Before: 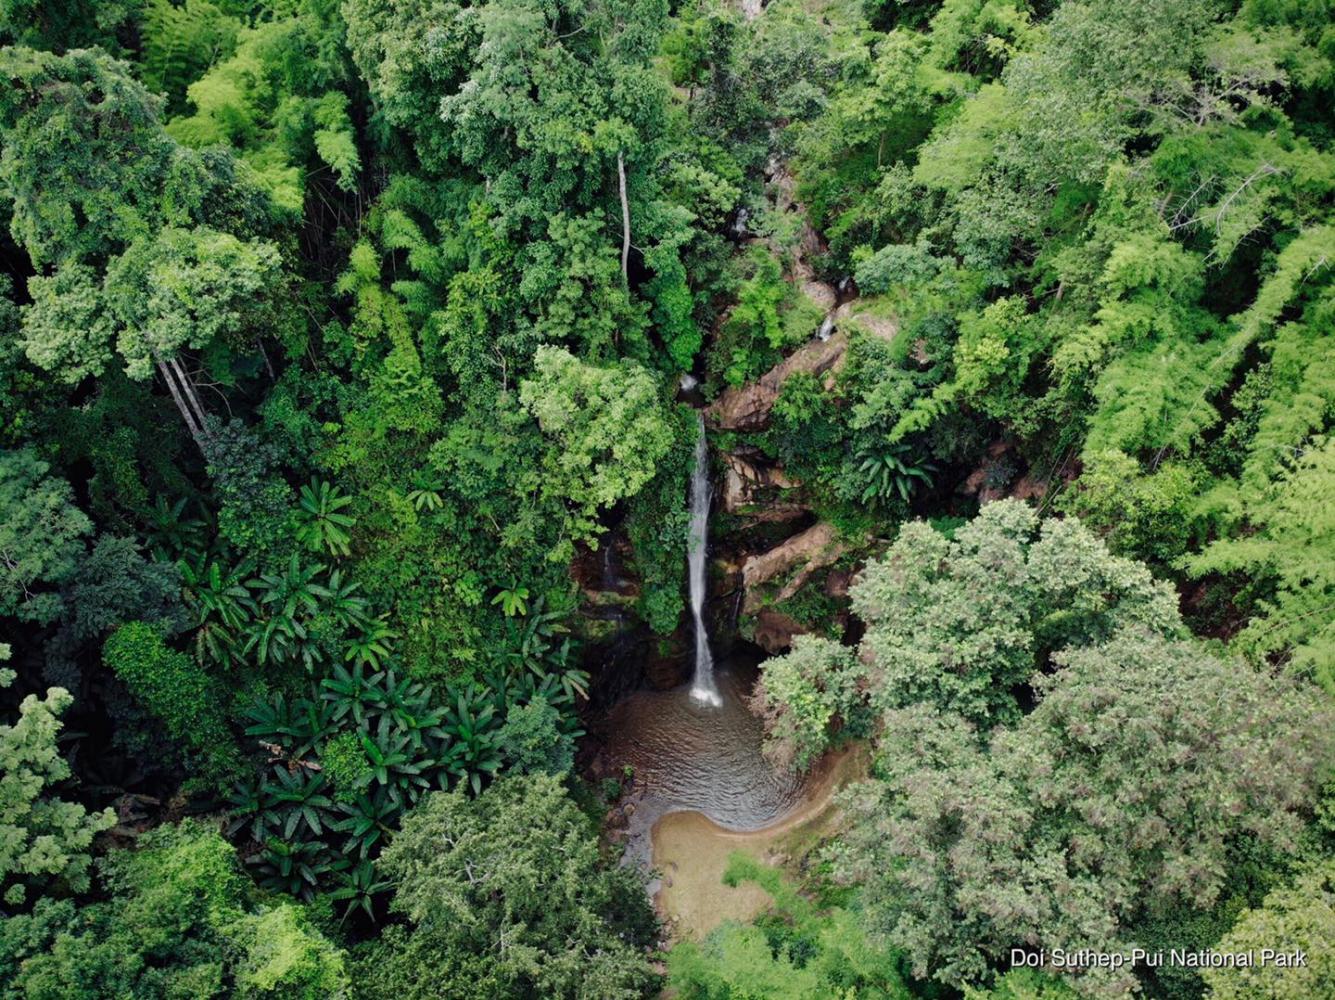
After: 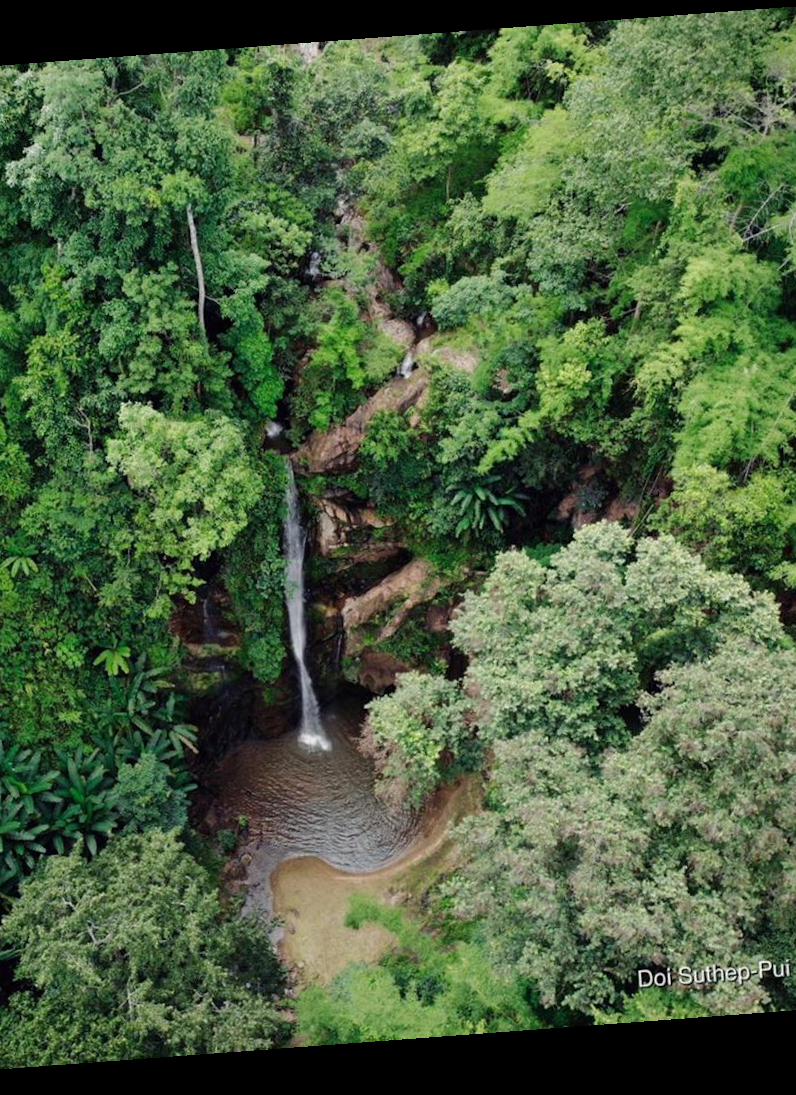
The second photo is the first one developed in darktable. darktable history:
rotate and perspective: rotation -4.25°, automatic cropping off
crop: left 31.458%, top 0%, right 11.876%
